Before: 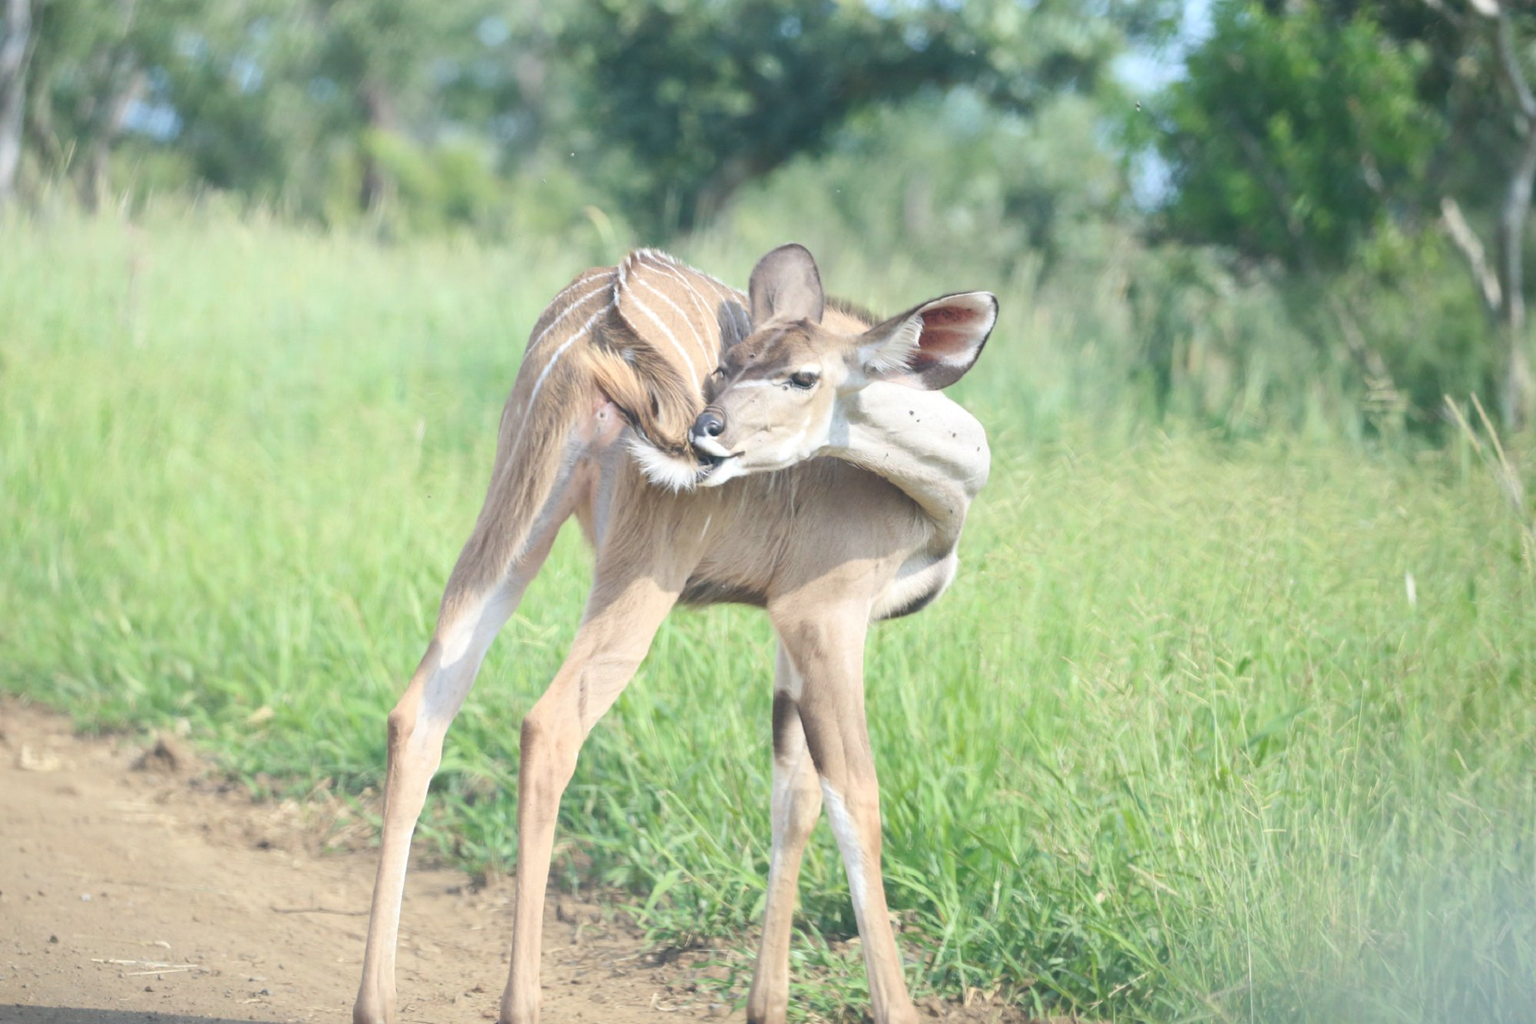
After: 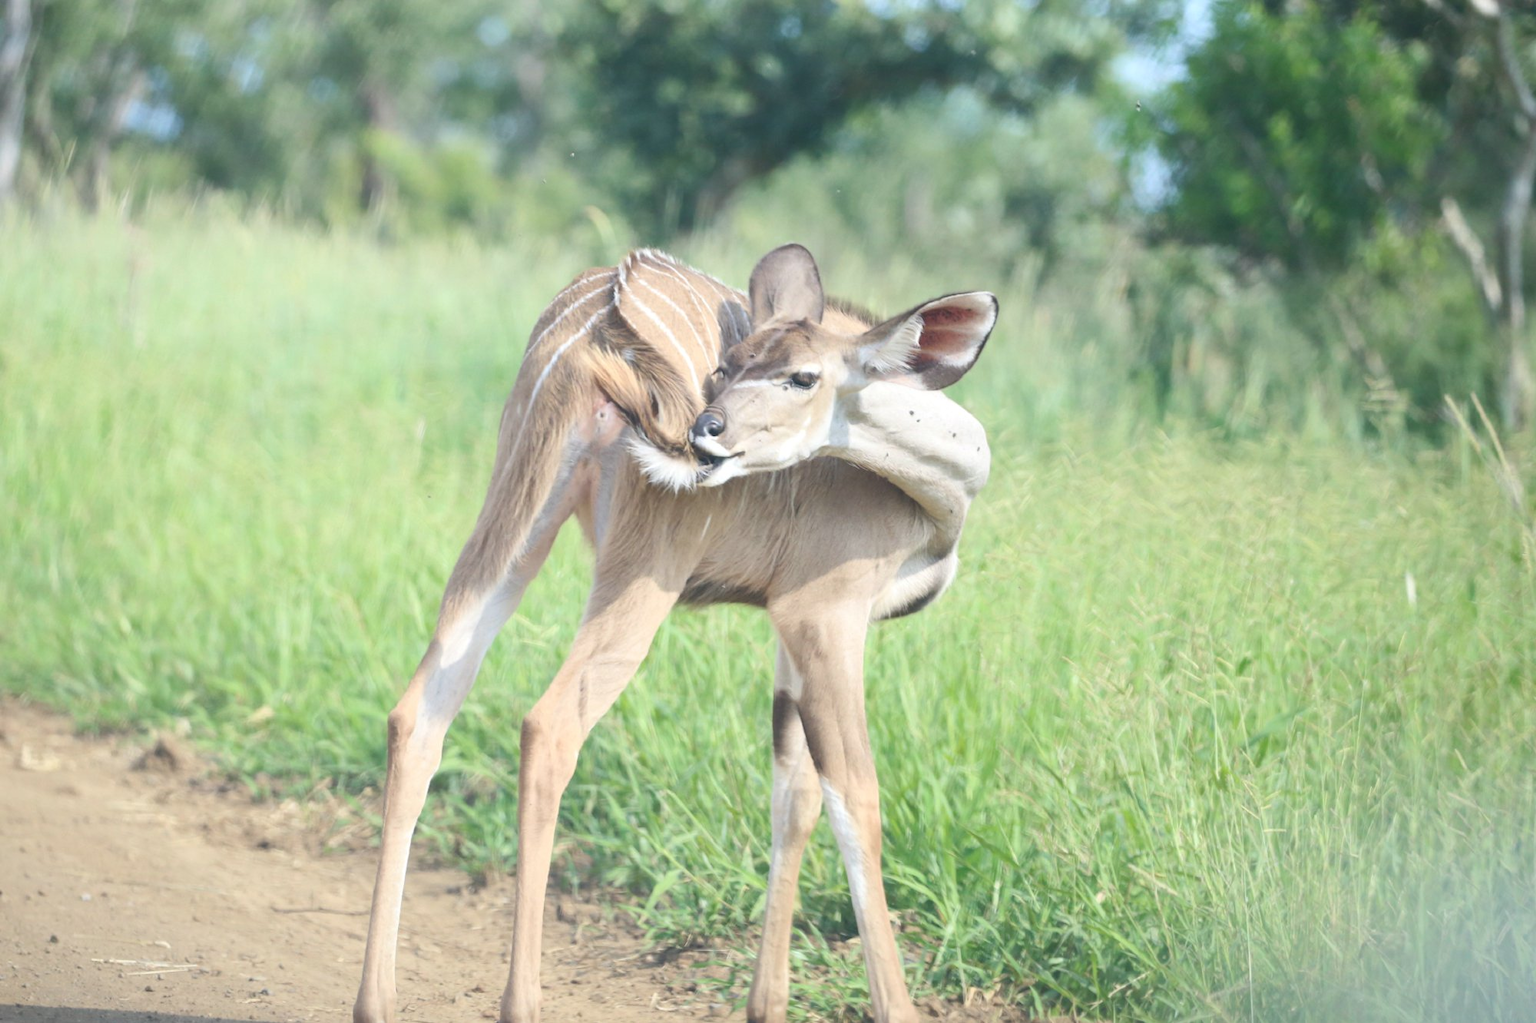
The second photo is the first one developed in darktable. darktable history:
contrast brightness saturation: contrast 0.045
